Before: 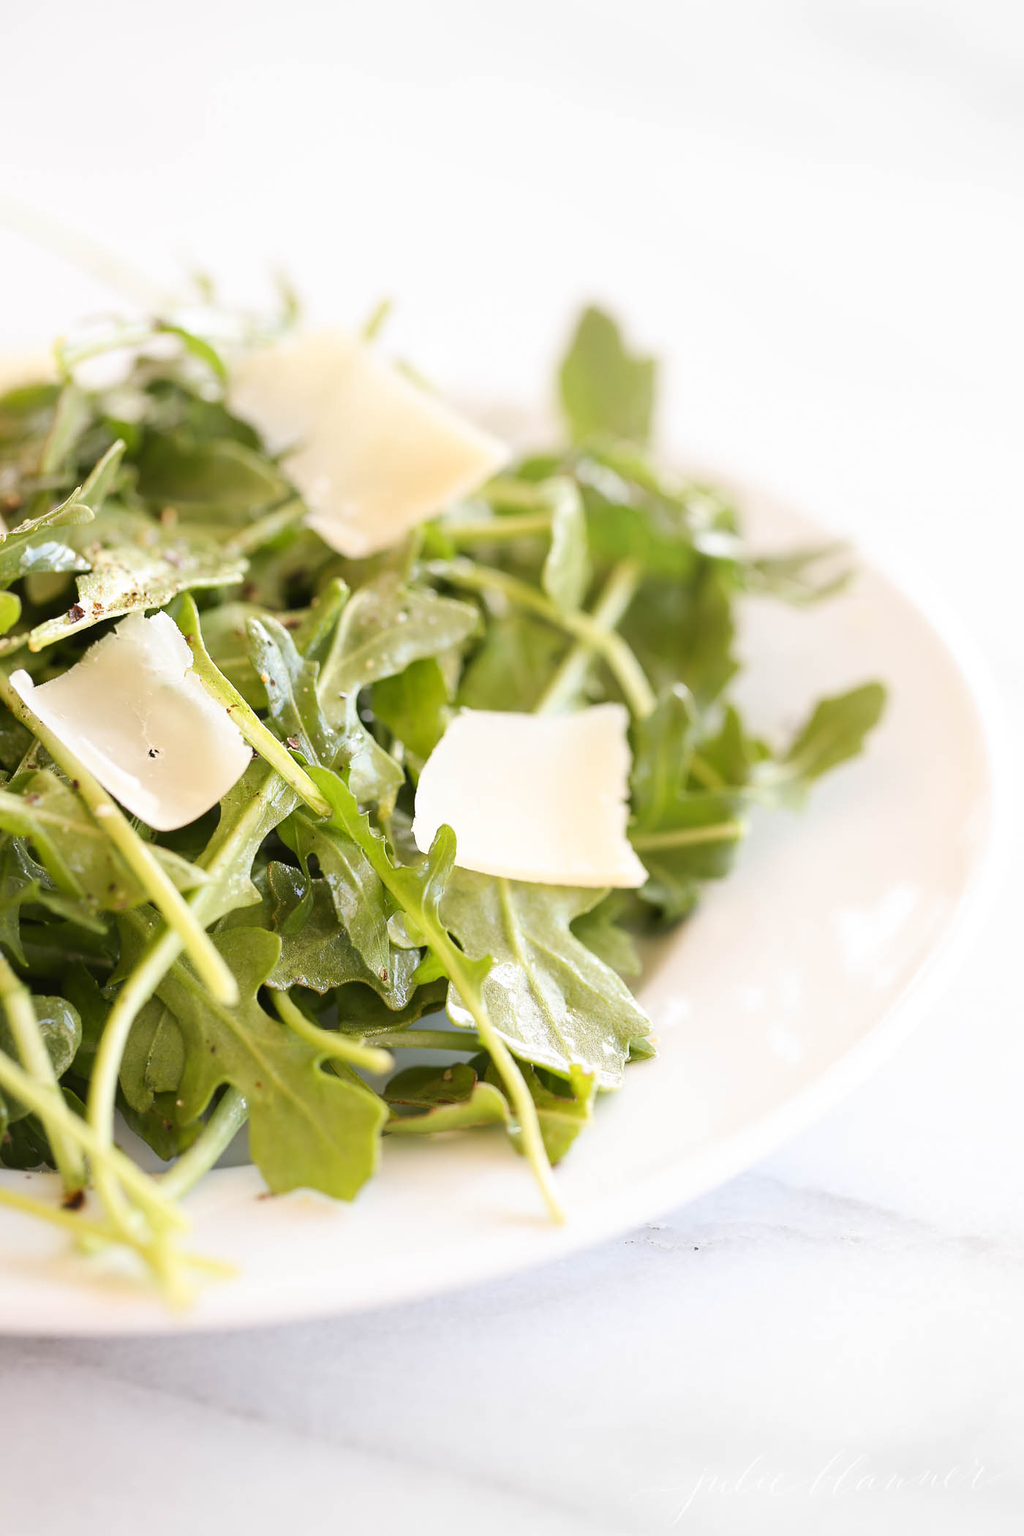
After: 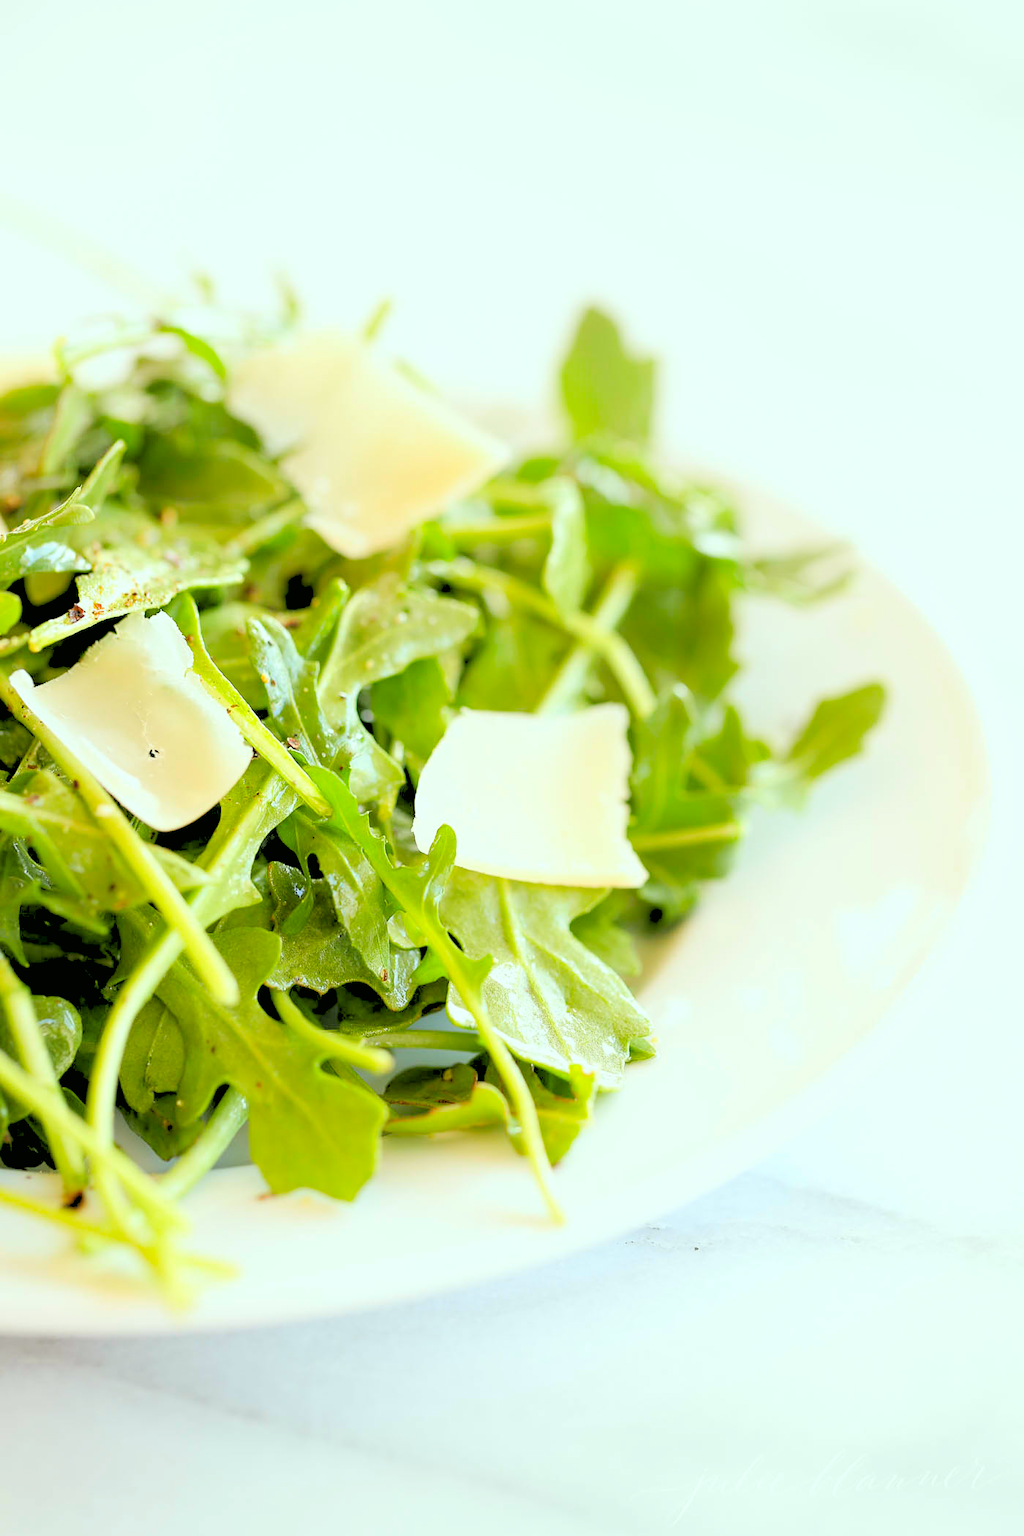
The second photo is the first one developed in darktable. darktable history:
rgb levels: levels [[0.027, 0.429, 0.996], [0, 0.5, 1], [0, 0.5, 1]]
tone equalizer: on, module defaults
color correction: highlights a* -7.33, highlights b* 1.26, shadows a* -3.55, saturation 1.4
